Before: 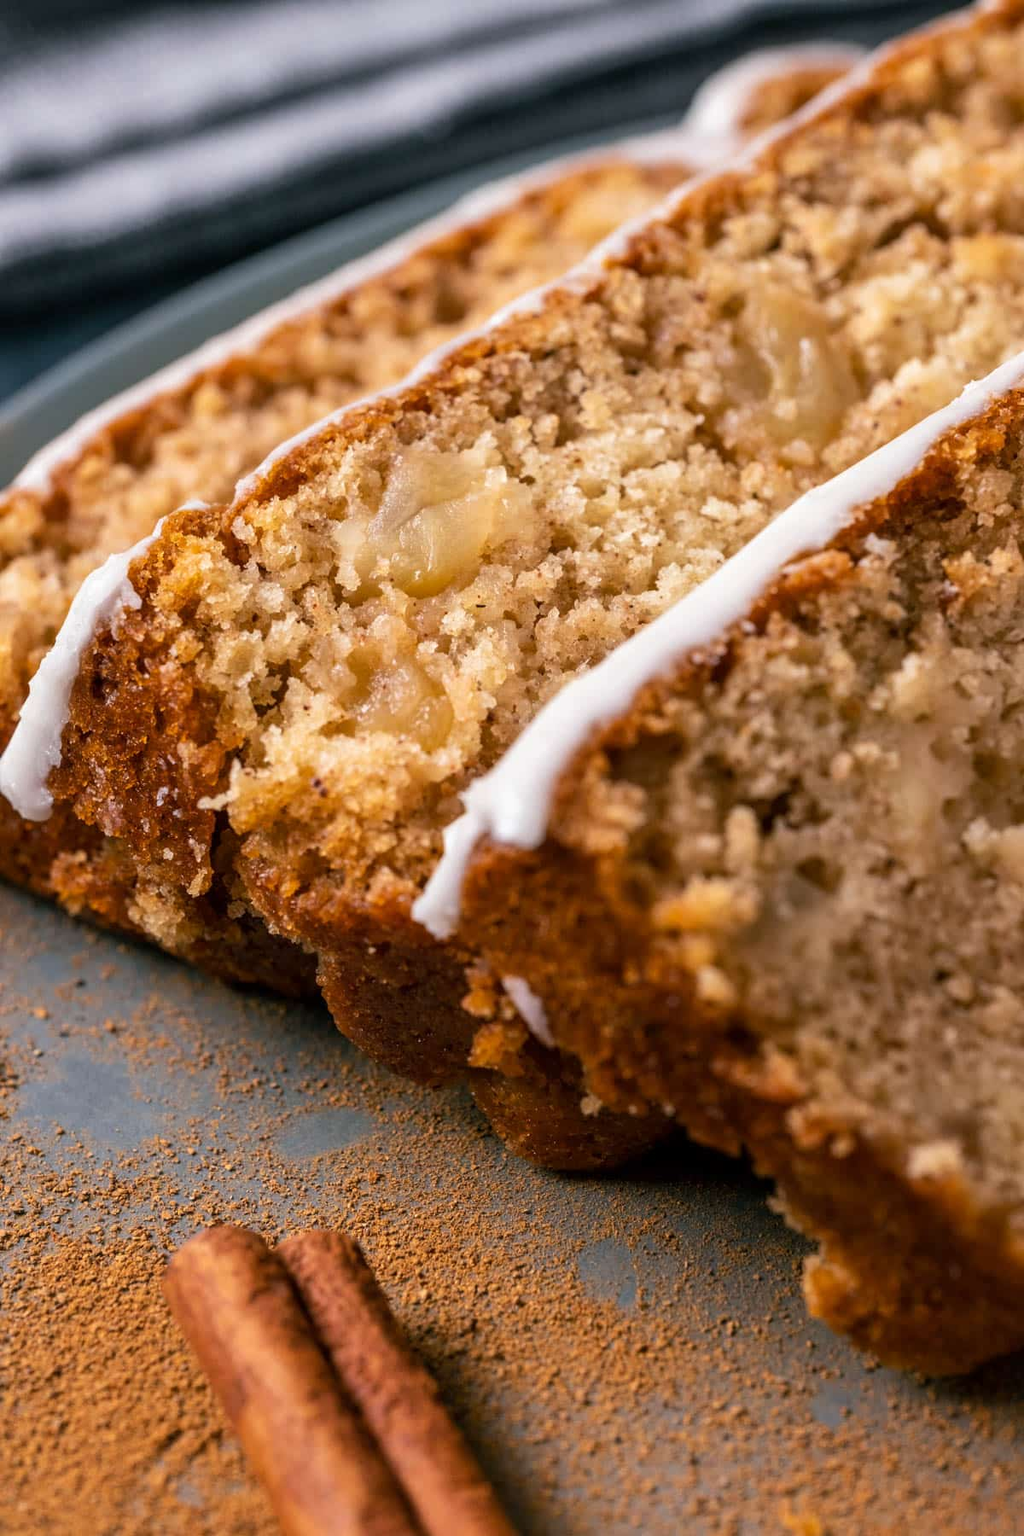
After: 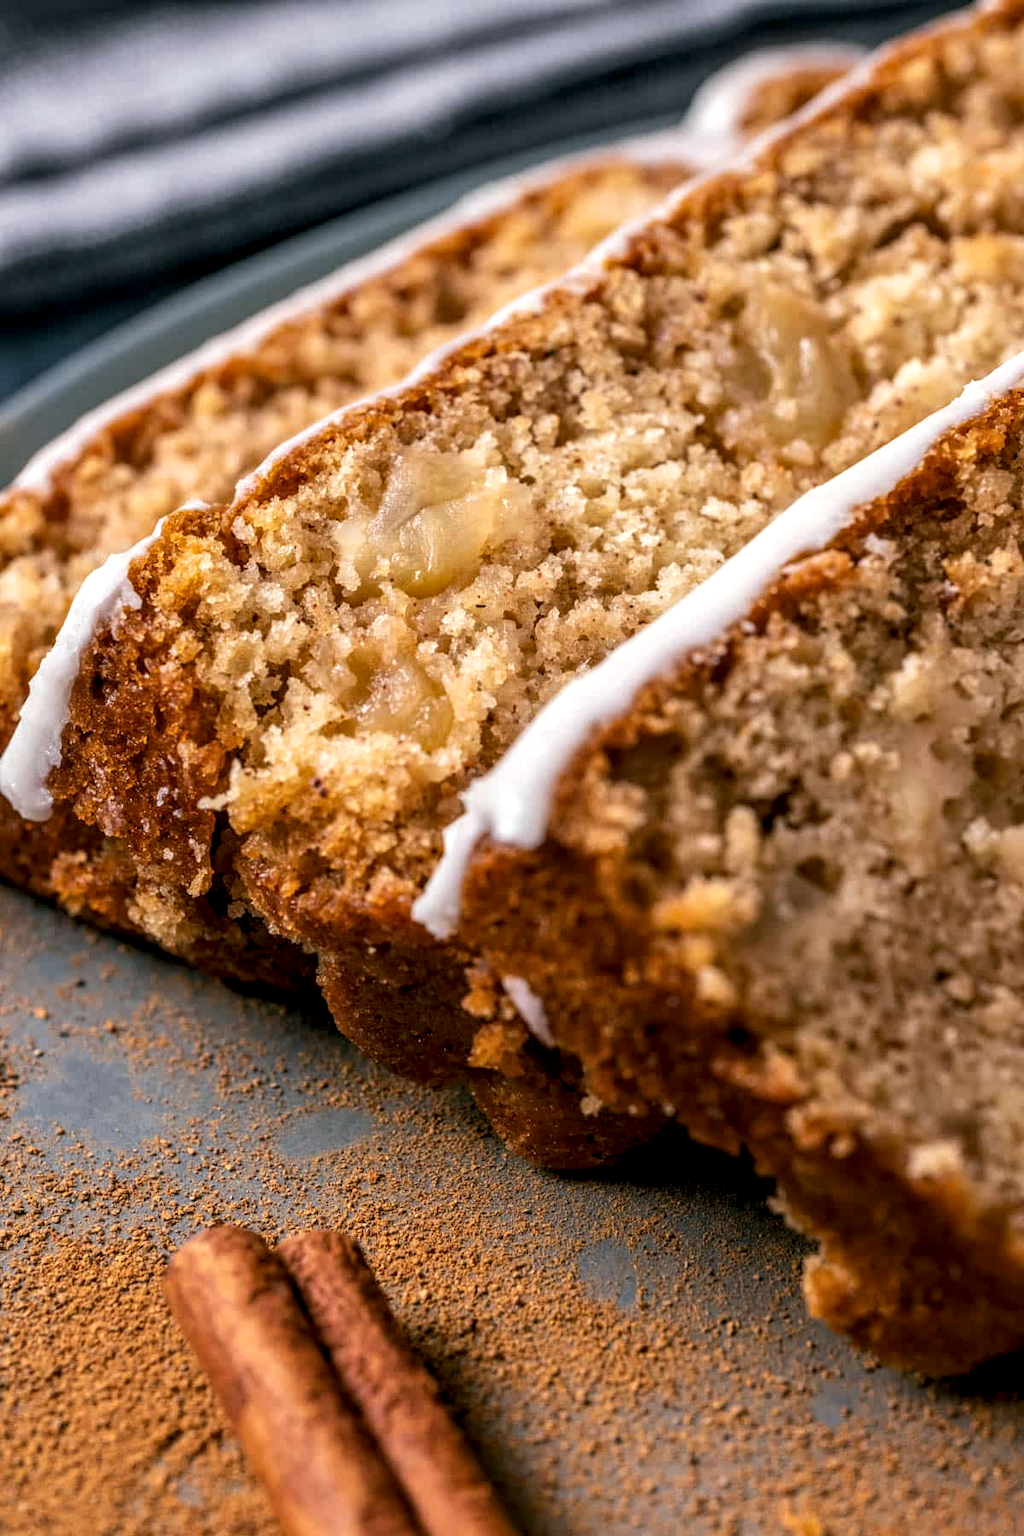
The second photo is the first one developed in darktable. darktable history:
local contrast: highlights 62%, detail 143%, midtone range 0.423
